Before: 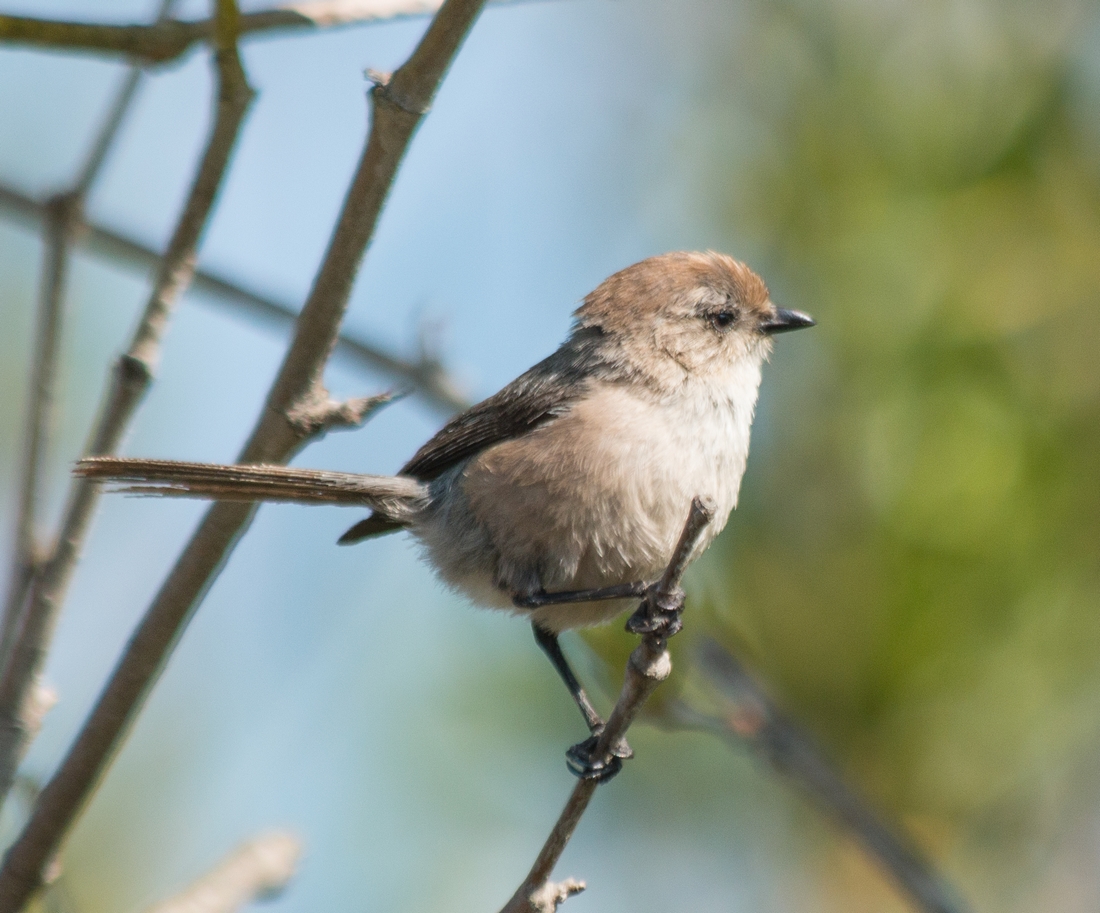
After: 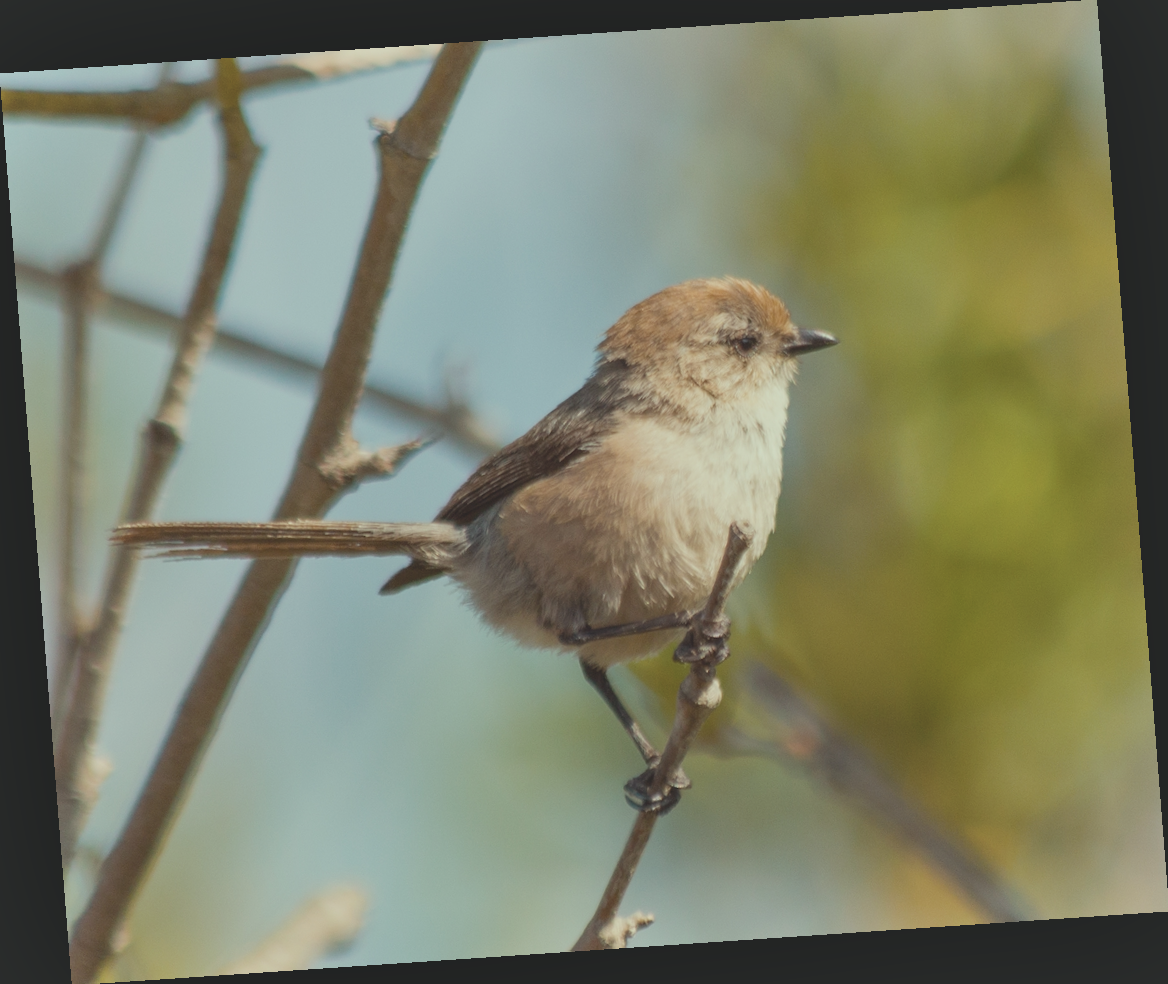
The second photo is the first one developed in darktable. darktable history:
rotate and perspective: rotation -4.2°, shear 0.006, automatic cropping off
white balance: red 1.029, blue 0.92
color balance rgb: linear chroma grading › global chroma 15%, perceptual saturation grading › global saturation 30%
bloom: size 15%, threshold 97%, strength 7%
color correction: highlights a* -6.69, highlights b* 0.49
contrast brightness saturation: contrast -0.26, saturation -0.43
rgb levels: mode RGB, independent channels, levels [[0, 0.474, 1], [0, 0.5, 1], [0, 0.5, 1]]
shadows and highlights: soften with gaussian
